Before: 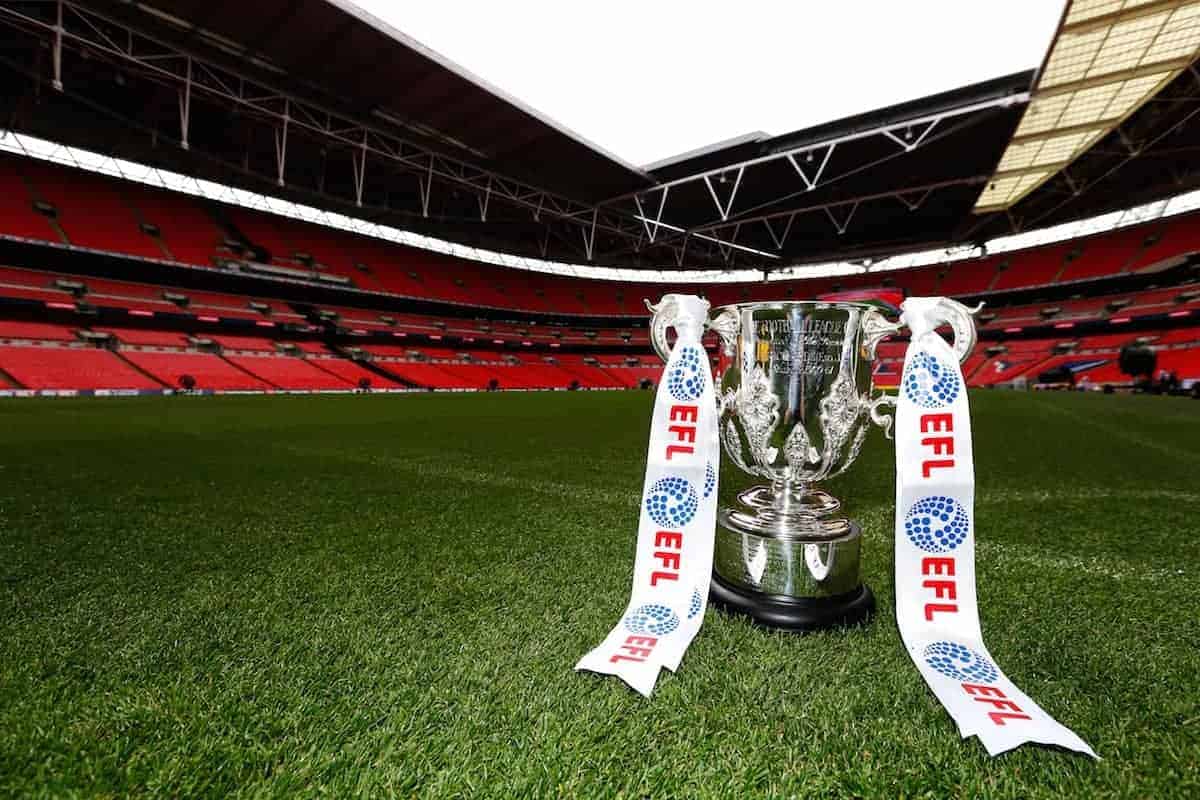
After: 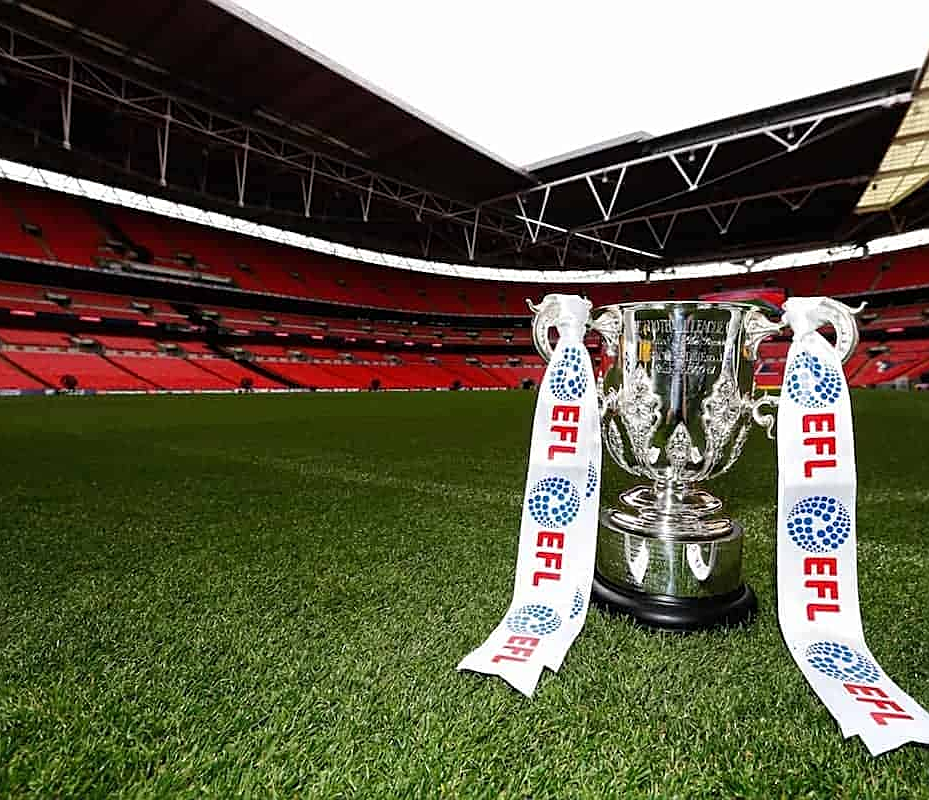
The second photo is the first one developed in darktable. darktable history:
crop: left 9.867%, right 12.653%
sharpen: on, module defaults
